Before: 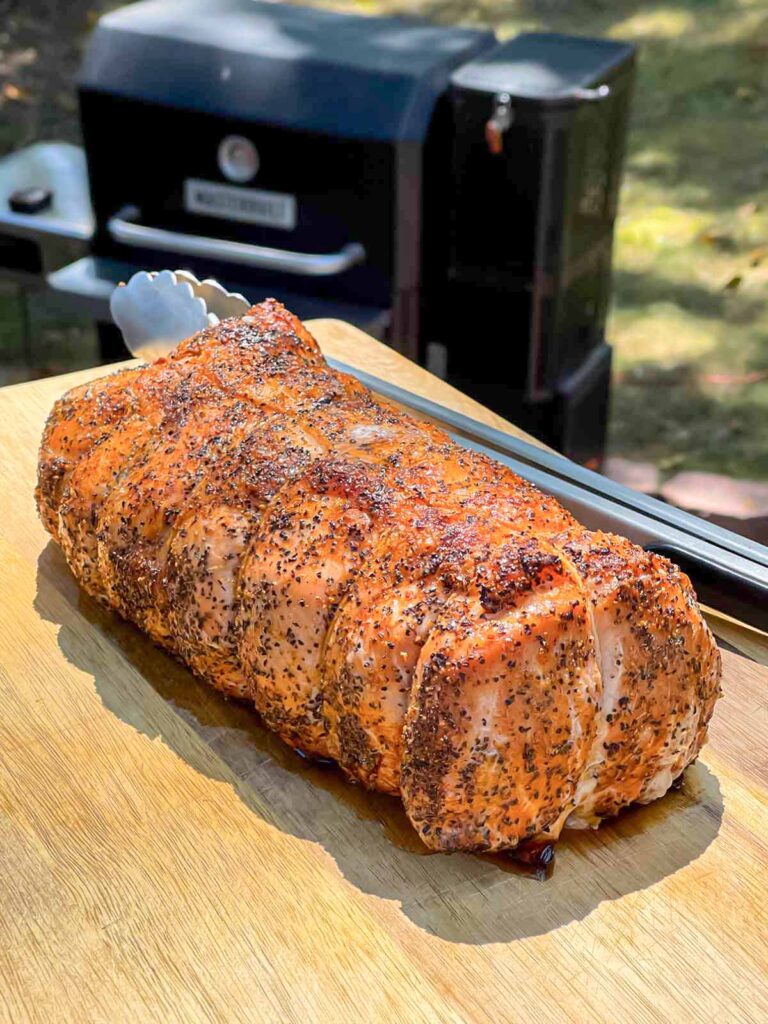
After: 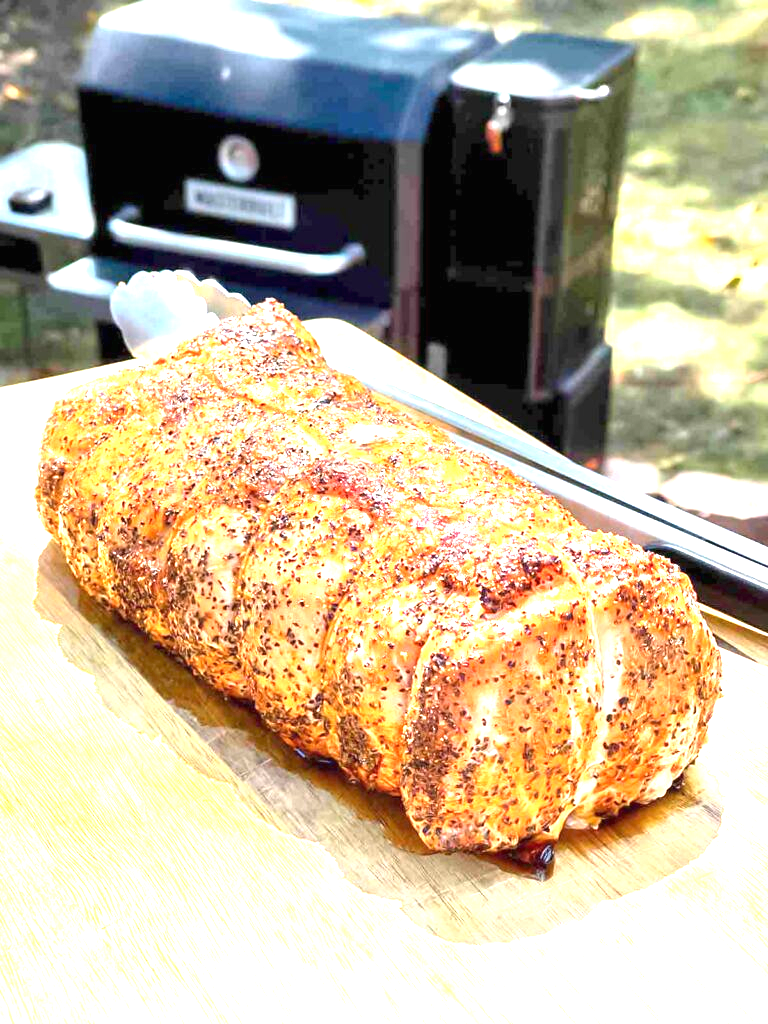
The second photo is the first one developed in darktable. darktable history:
exposure: black level correction 0, exposure 1.913 EV, compensate highlight preservation false
